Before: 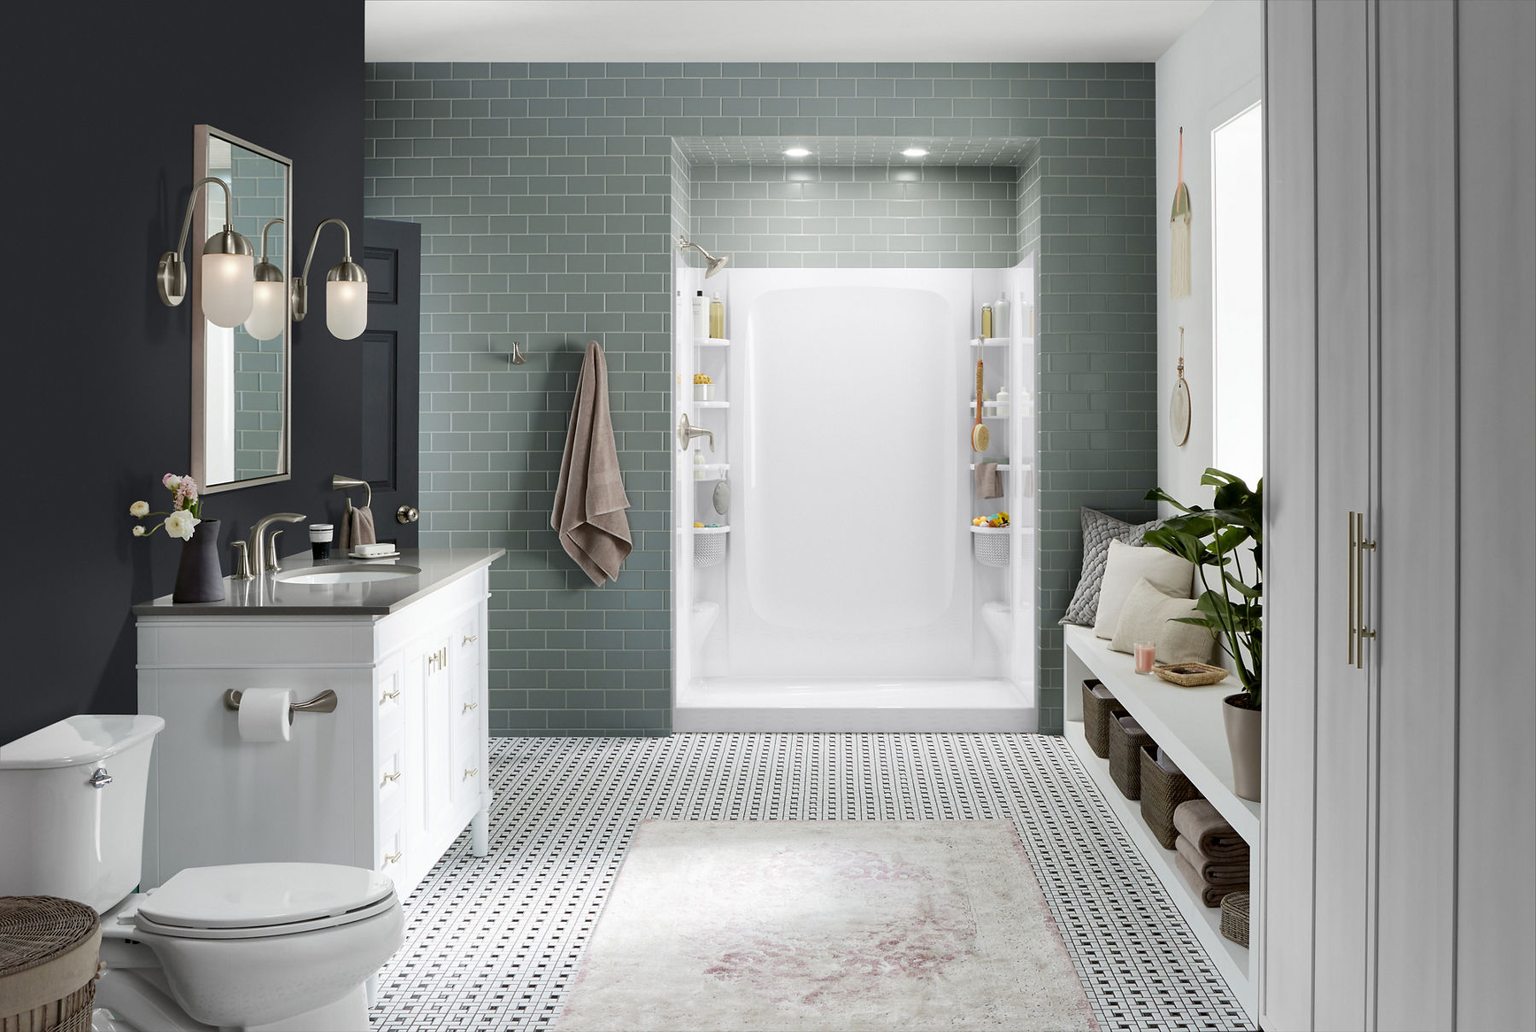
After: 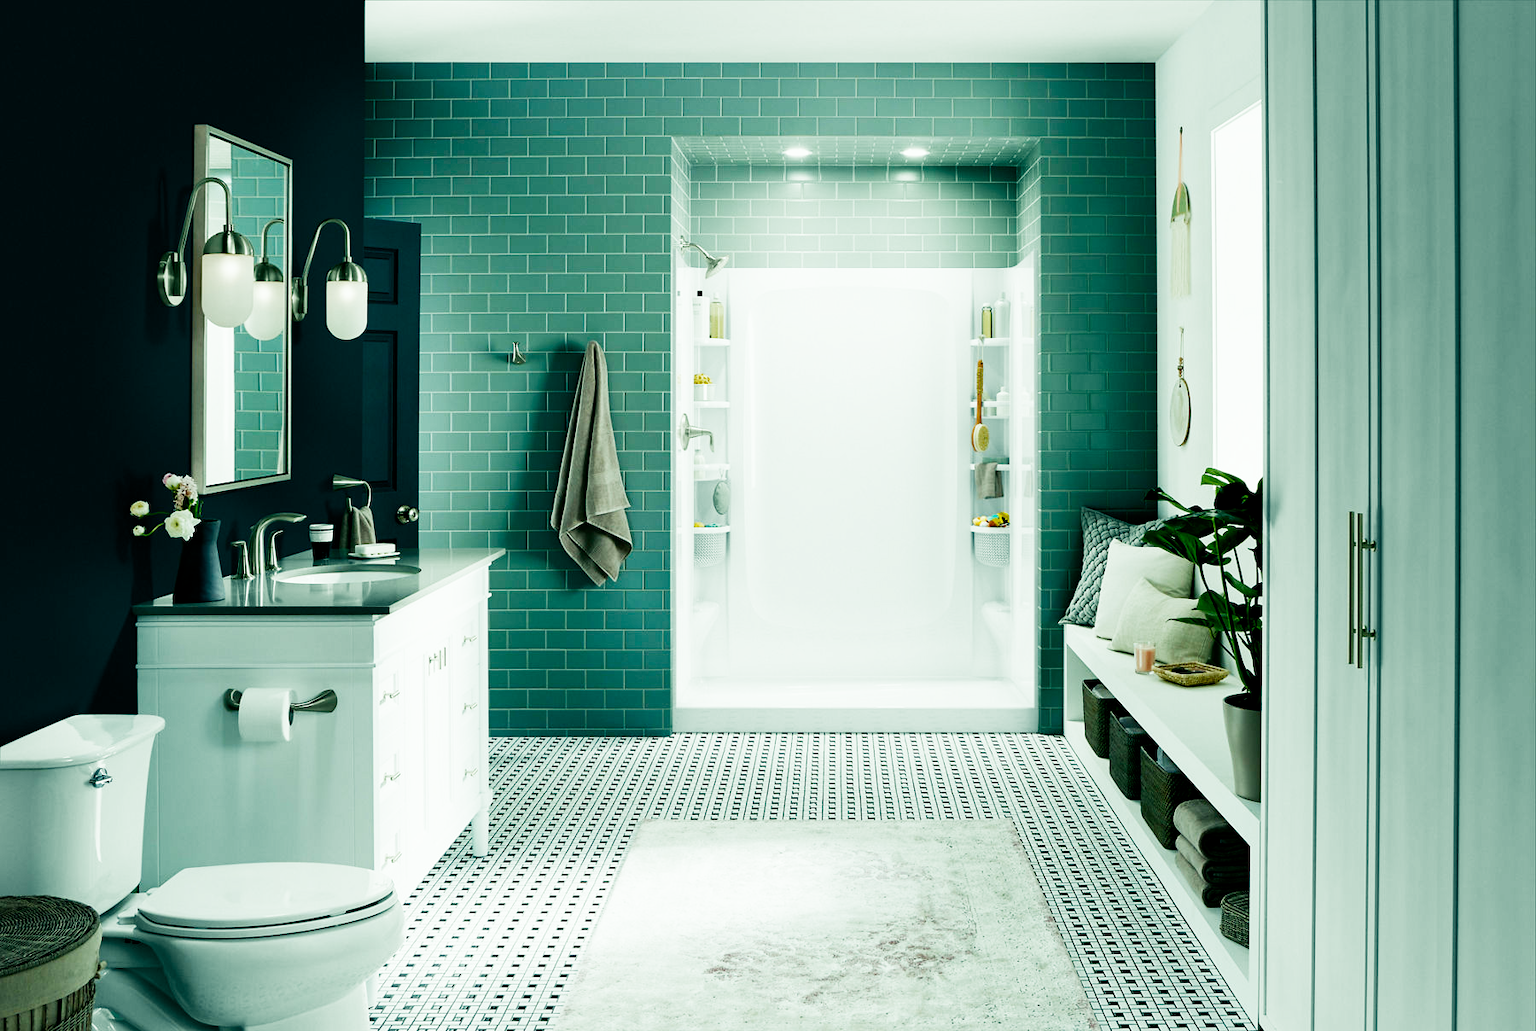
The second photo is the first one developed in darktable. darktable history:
filmic rgb: black relative exposure -16 EV, white relative exposure 5.31 EV, hardness 5.9, contrast 1.25, preserve chrominance no, color science v5 (2021)
color balance rgb: shadows lift › luminance -7.7%, shadows lift › chroma 2.13%, shadows lift › hue 165.27°, power › luminance -7.77%, power › chroma 1.1%, power › hue 215.88°, highlights gain › luminance 15.15%, highlights gain › chroma 7%, highlights gain › hue 125.57°, global offset › luminance -0.33%, global offset › chroma 0.11%, global offset › hue 165.27°, perceptual saturation grading › global saturation 24.42%, perceptual saturation grading › highlights -24.42%, perceptual saturation grading › mid-tones 24.42%, perceptual saturation grading › shadows 40%, perceptual brilliance grading › global brilliance -5%, perceptual brilliance grading › highlights 24.42%, perceptual brilliance grading › mid-tones 7%, perceptual brilliance grading › shadows -5%
